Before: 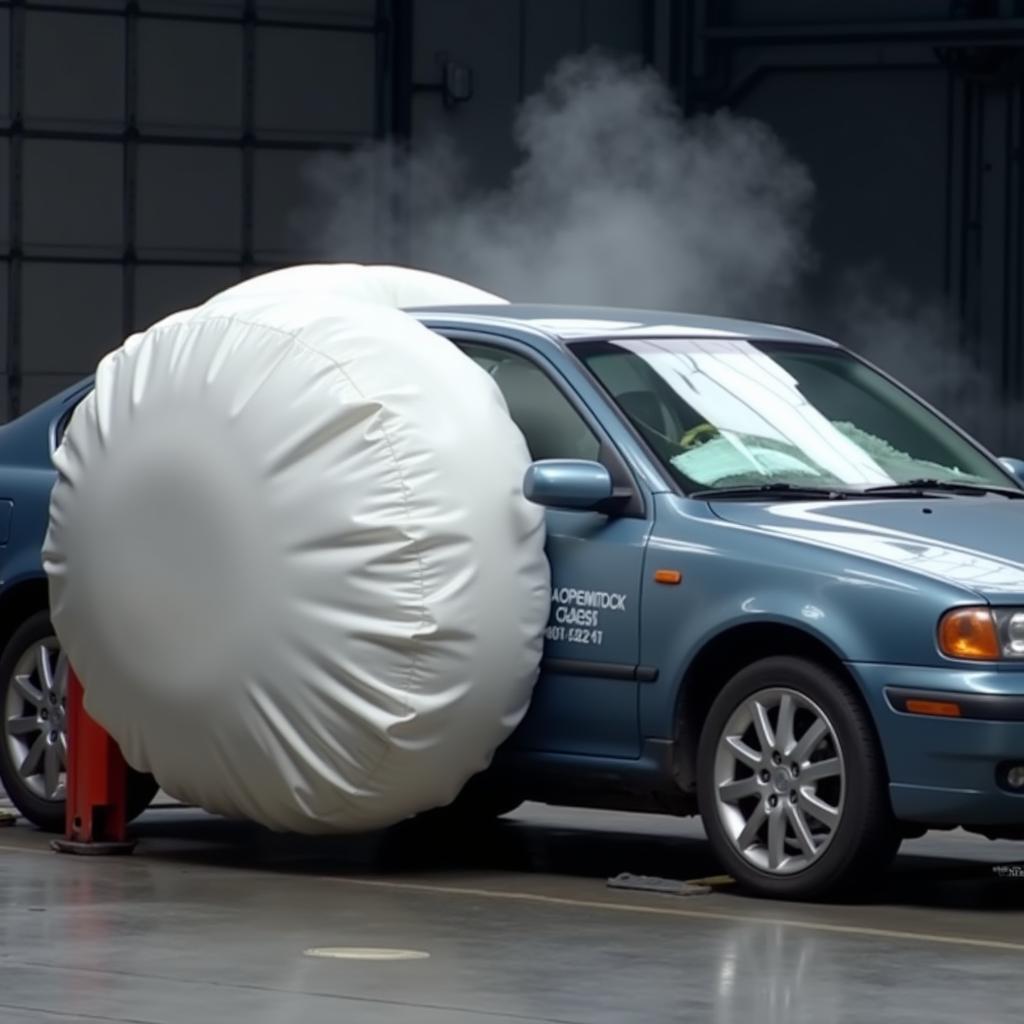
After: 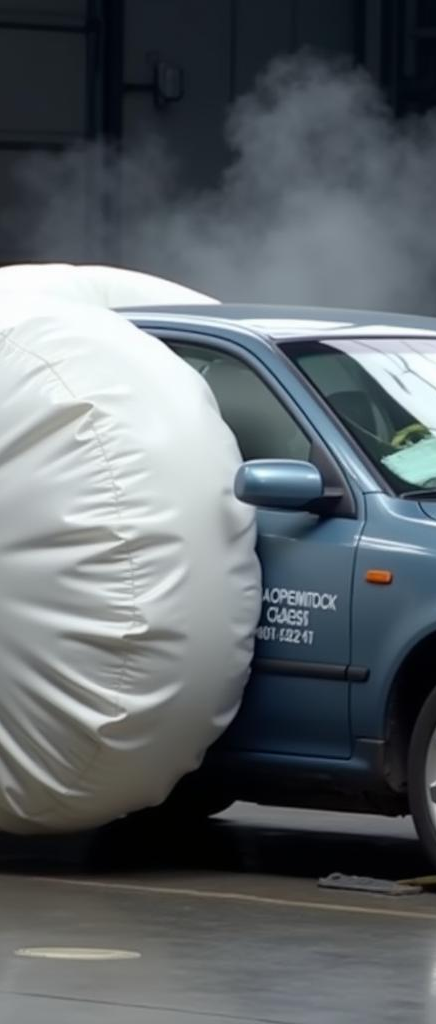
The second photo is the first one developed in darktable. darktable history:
crop: left 28.233%, right 29.133%
